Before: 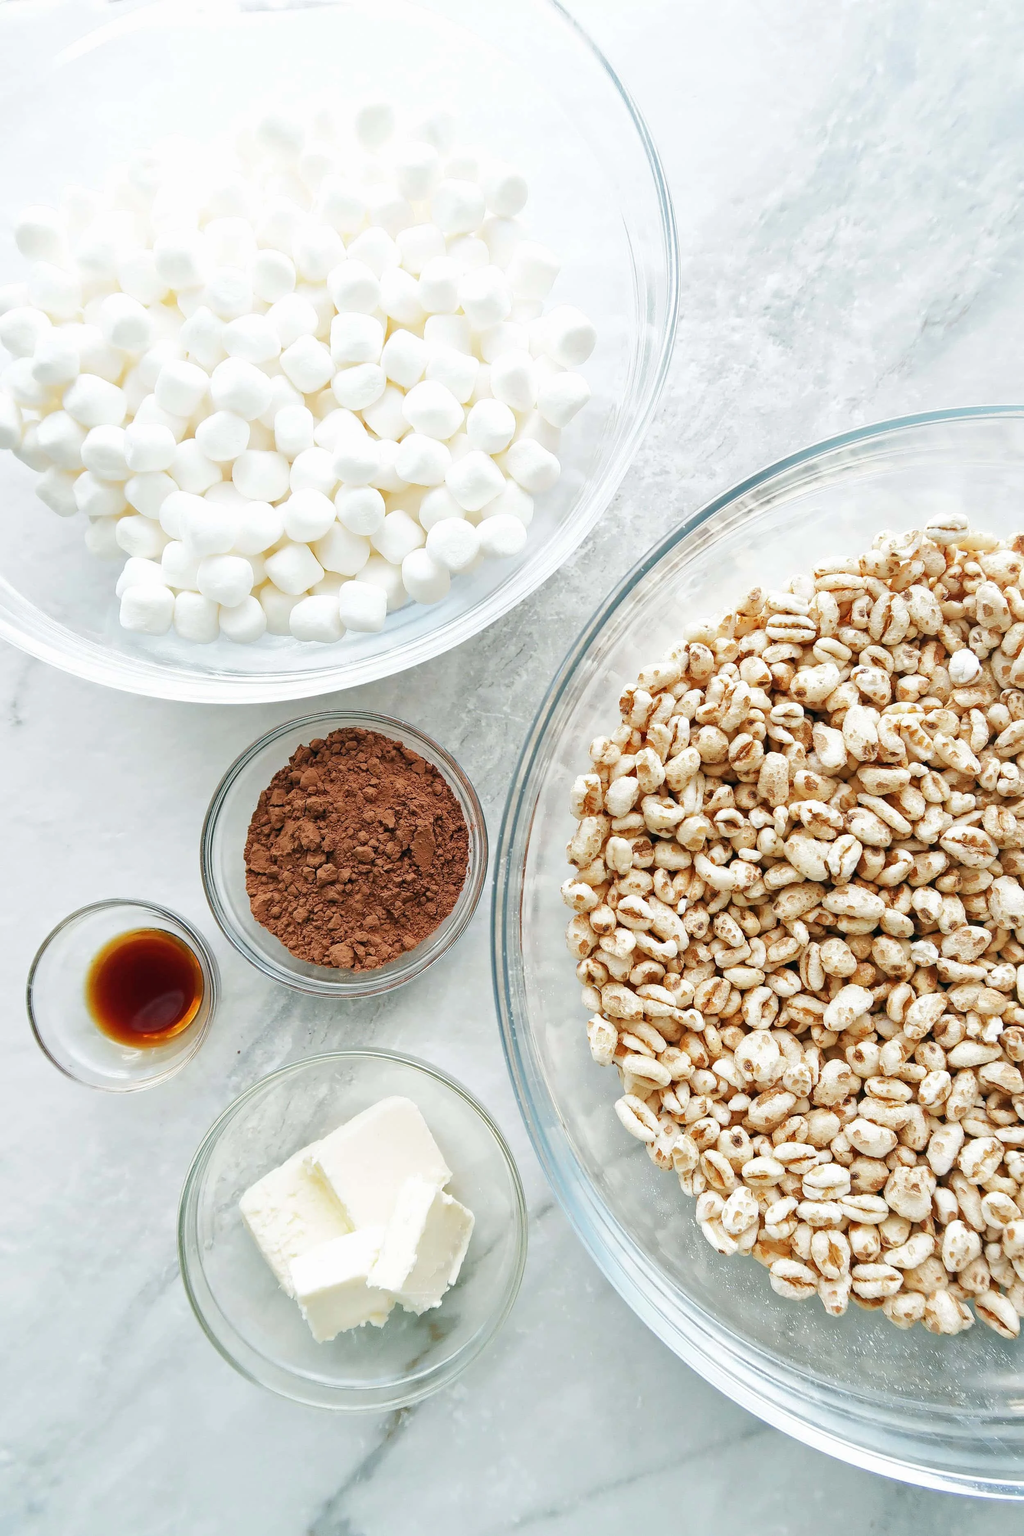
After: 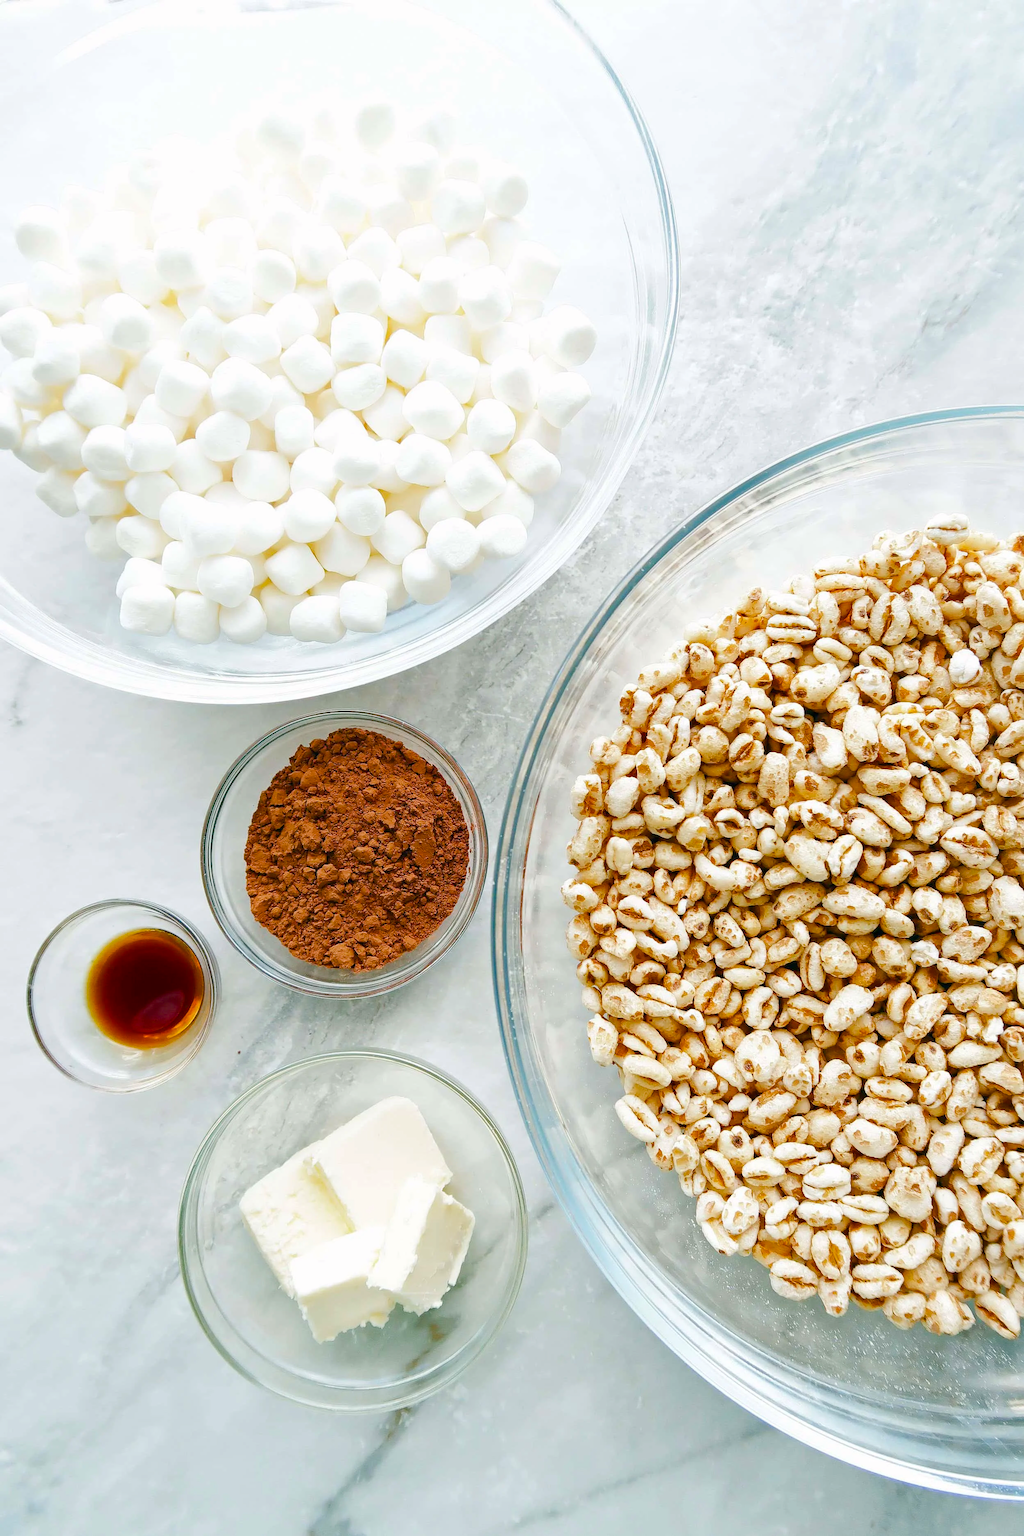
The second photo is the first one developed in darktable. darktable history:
color balance rgb: highlights gain › chroma 0.11%, highlights gain › hue 330.18°, linear chroma grading › global chroma 14.665%, perceptual saturation grading › global saturation 26.595%, perceptual saturation grading › highlights -27.839%, perceptual saturation grading › mid-tones 15.22%, perceptual saturation grading › shadows 32.96%, global vibrance 18.906%
